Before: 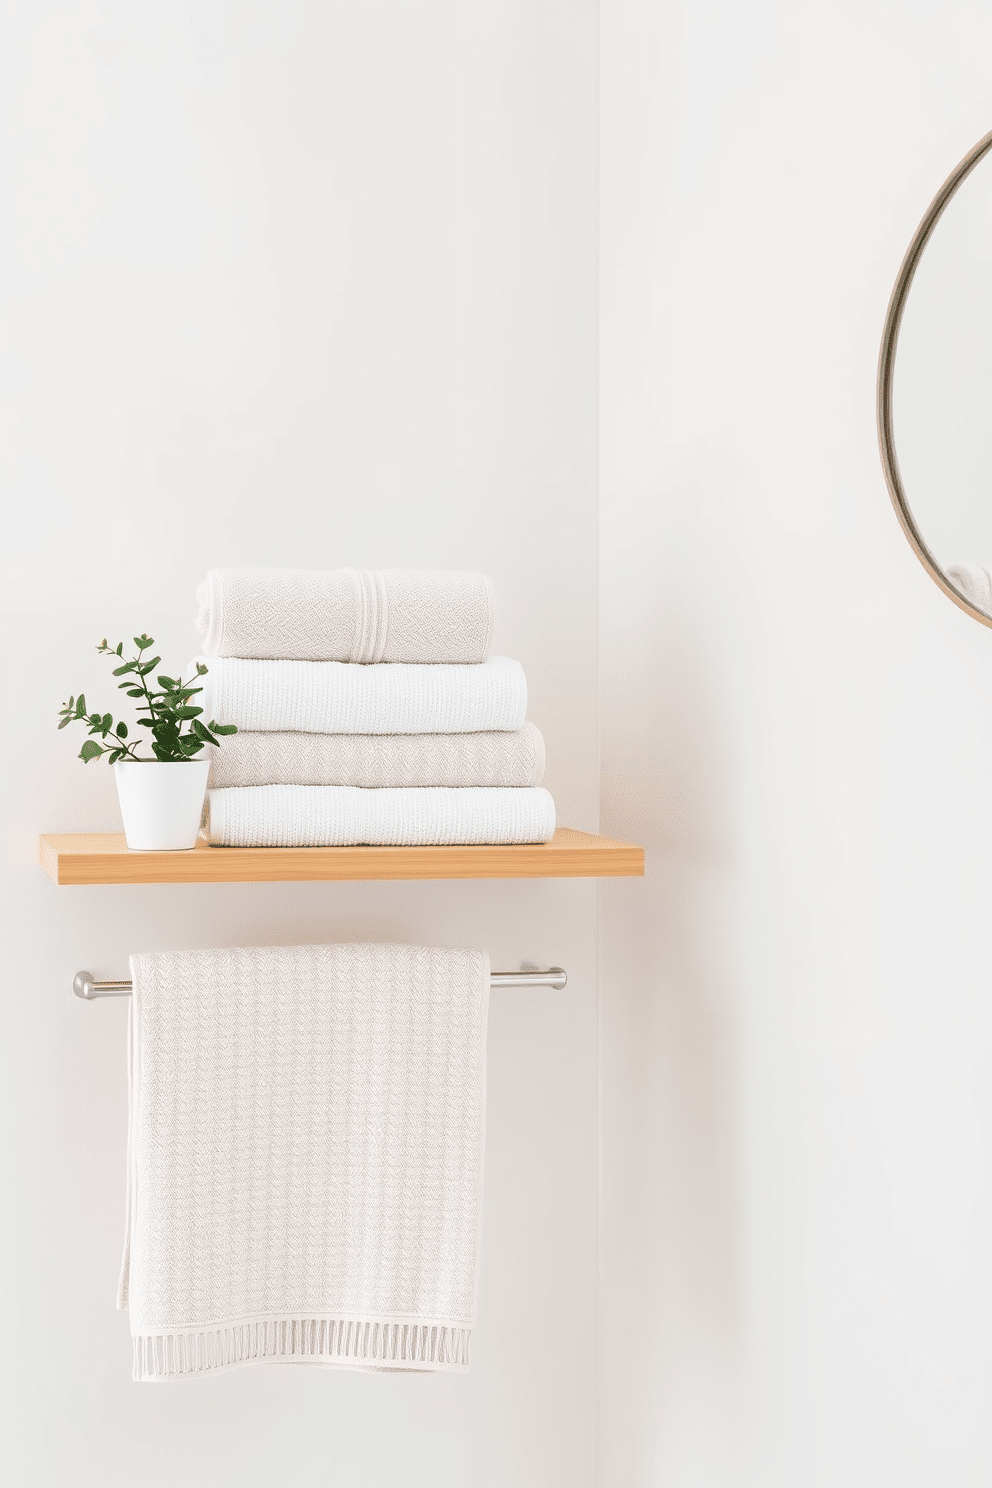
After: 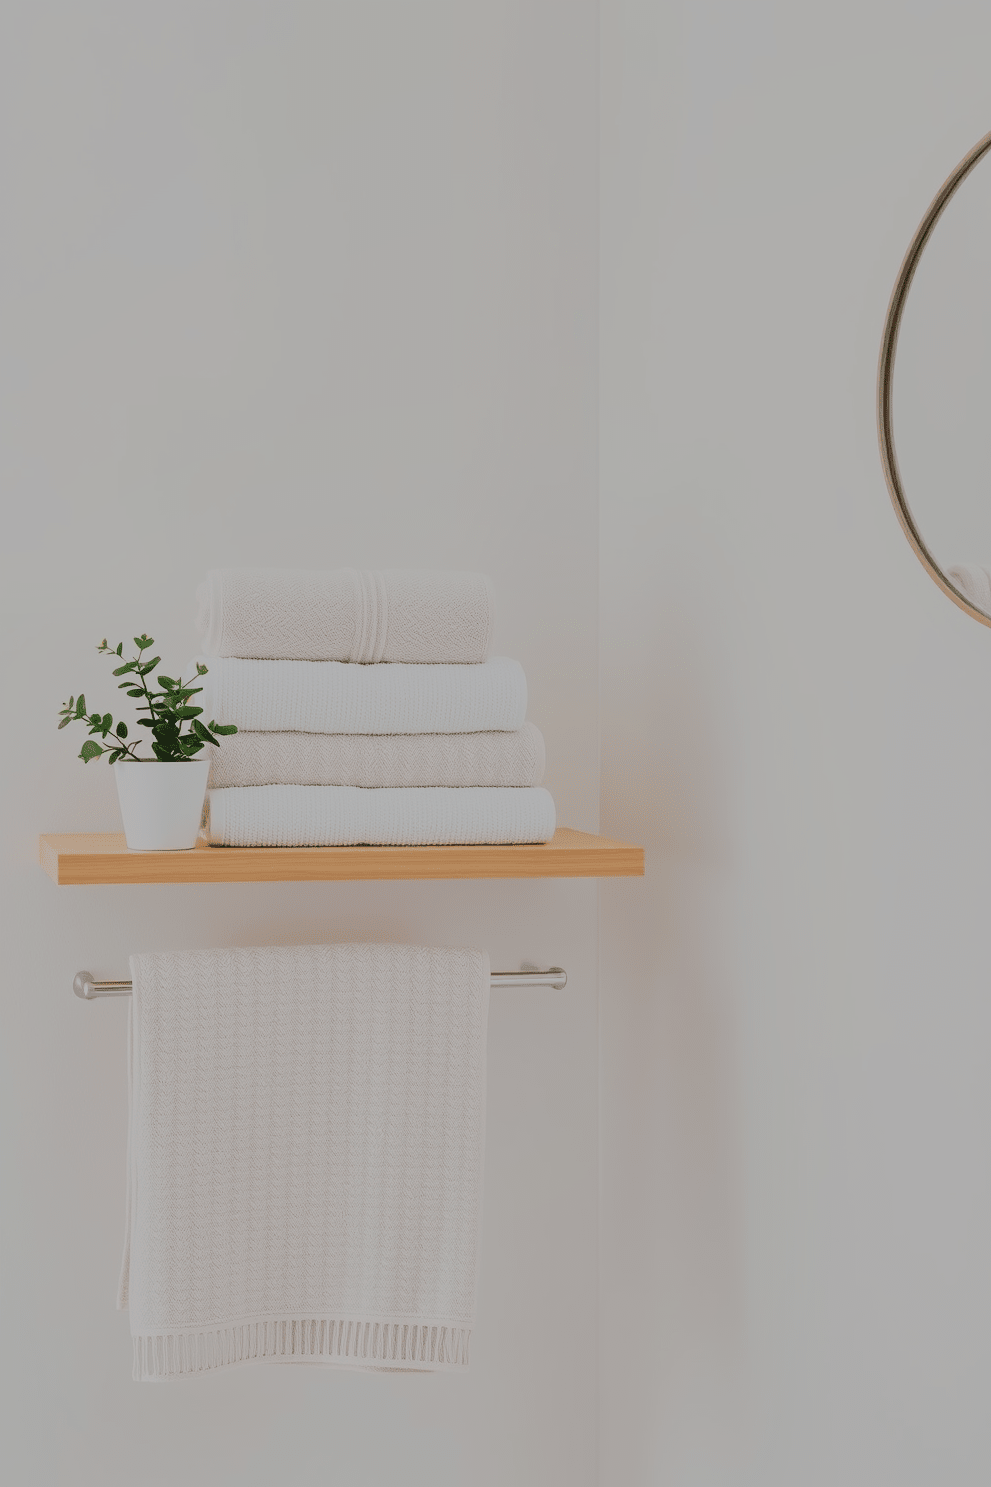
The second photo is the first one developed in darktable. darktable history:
crop: left 0.007%
filmic rgb: black relative exposure -6.1 EV, white relative exposure 6.97 EV, threshold 3.01 EV, hardness 2.28, color science v5 (2021), contrast in shadows safe, contrast in highlights safe, enable highlight reconstruction true
shadows and highlights: radius 266.52, soften with gaussian
